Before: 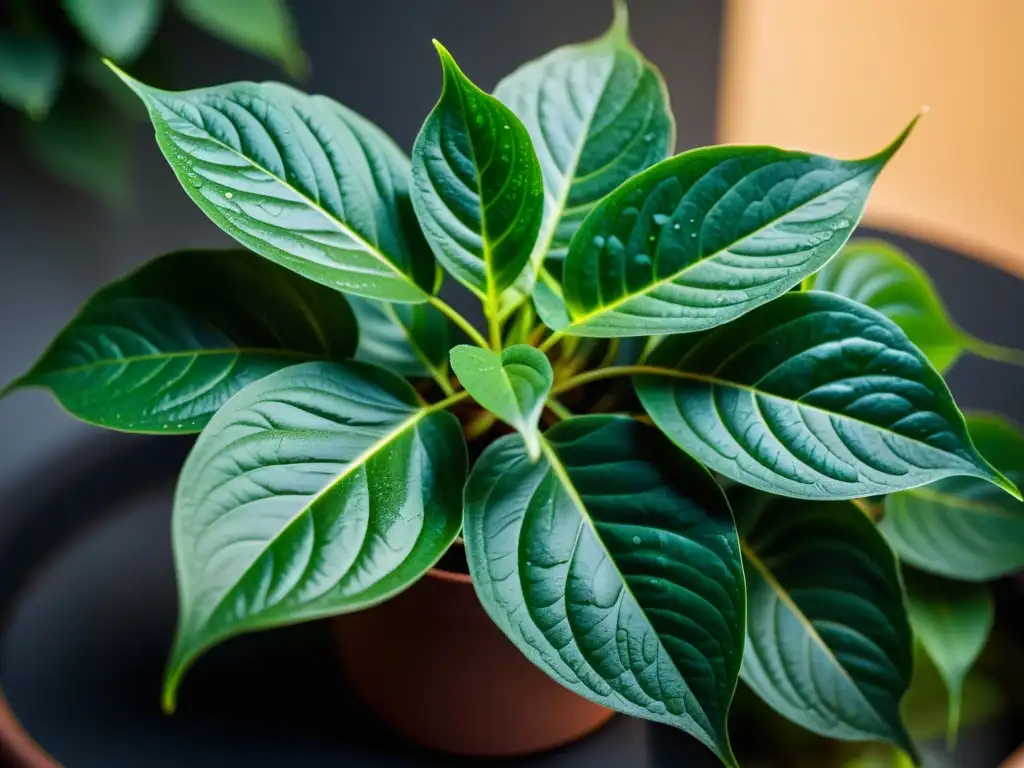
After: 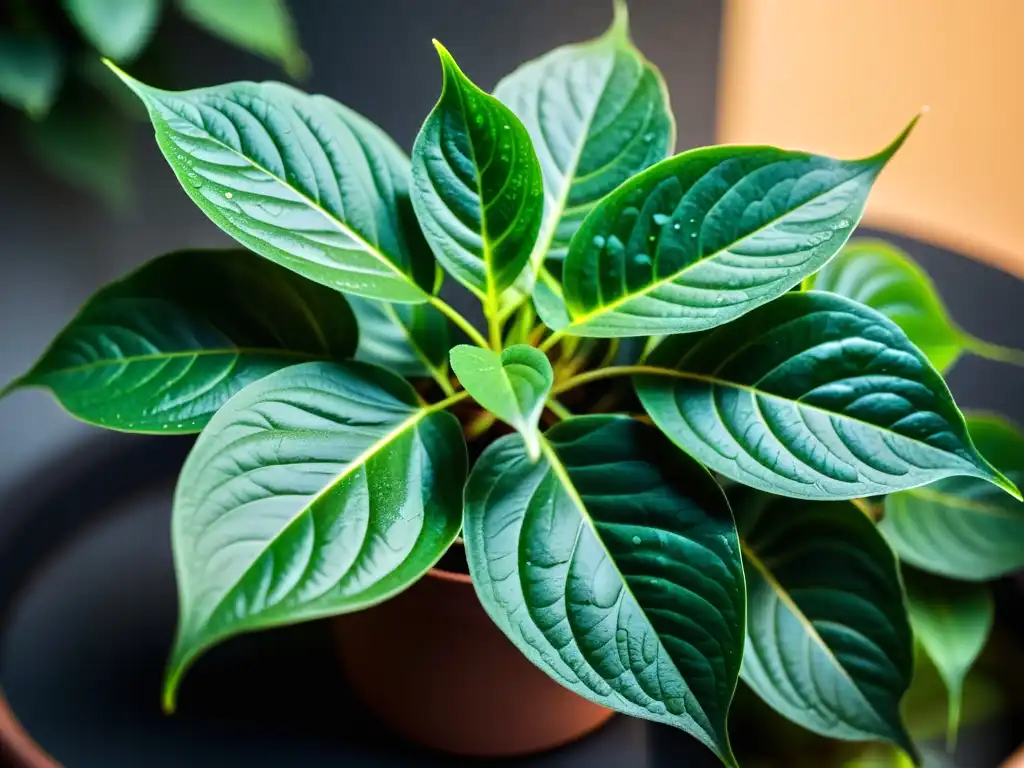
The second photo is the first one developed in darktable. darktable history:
tone equalizer: -8 EV 0.008 EV, -7 EV -0.043 EV, -6 EV 0.005 EV, -5 EV 0.05 EV, -4 EV 0.262 EV, -3 EV 0.671 EV, -2 EV 0.57 EV, -1 EV 0.206 EV, +0 EV 0.055 EV, mask exposure compensation -0.507 EV
